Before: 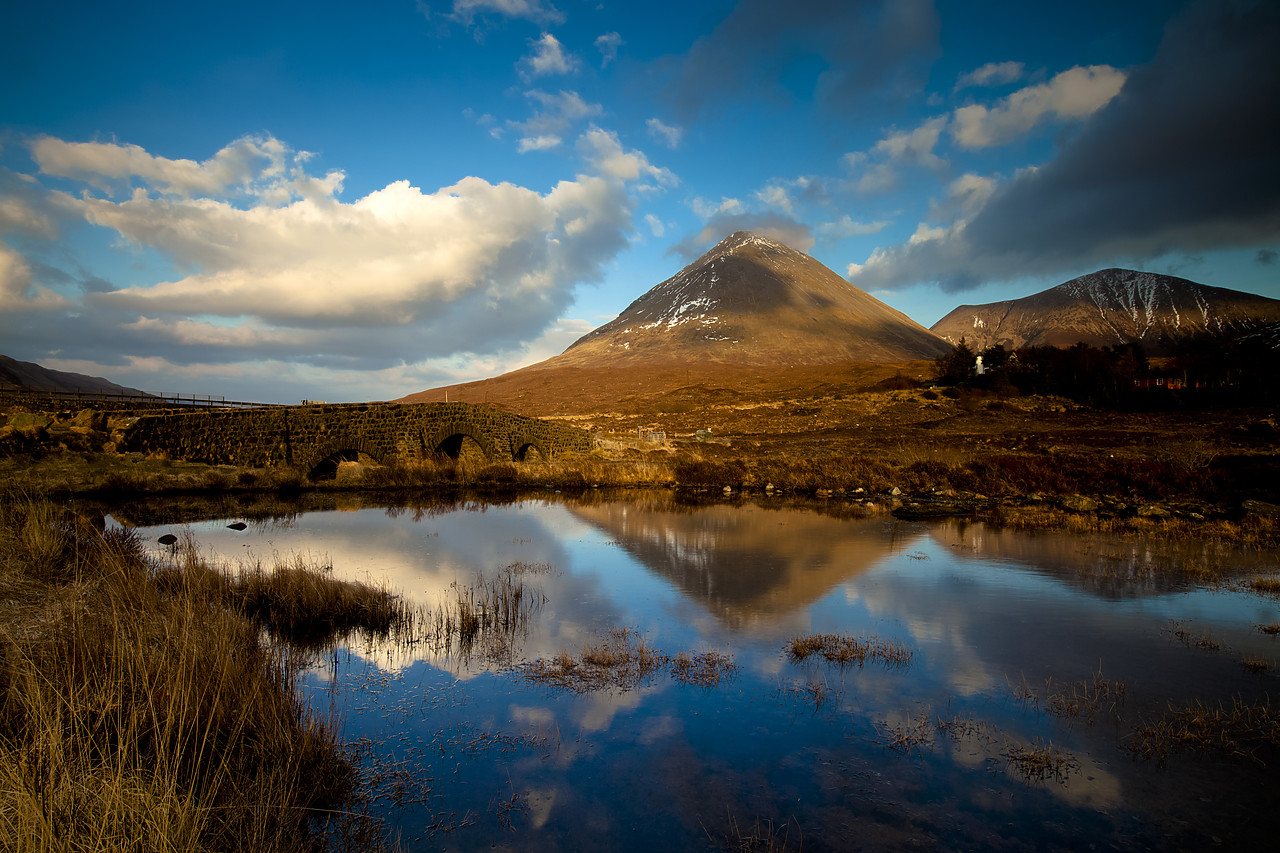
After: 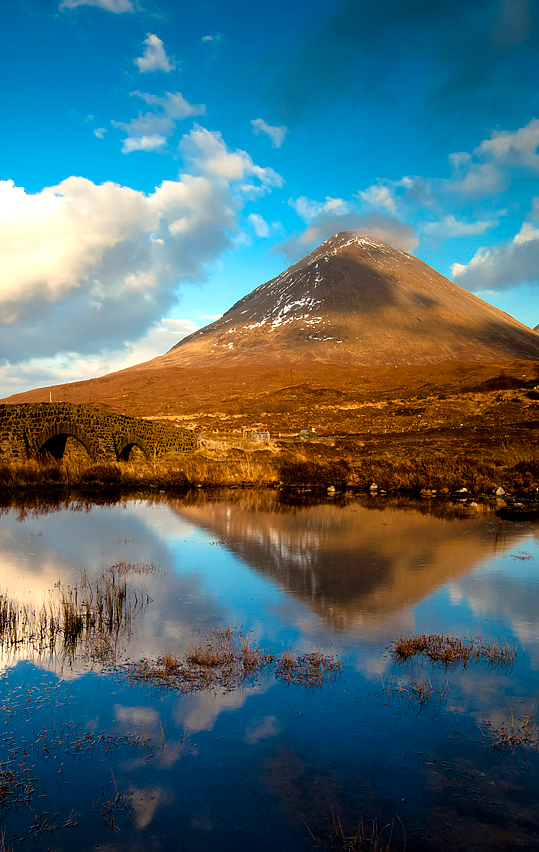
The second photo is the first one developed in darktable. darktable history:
tone equalizer: -8 EV -0.404 EV, -7 EV -0.403 EV, -6 EV -0.33 EV, -5 EV -0.247 EV, -3 EV 0.23 EV, -2 EV 0.32 EV, -1 EV 0.408 EV, +0 EV 0.433 EV
color correction: highlights a* 0.004, highlights b* -0.74
crop: left 30.969%, right 26.907%
